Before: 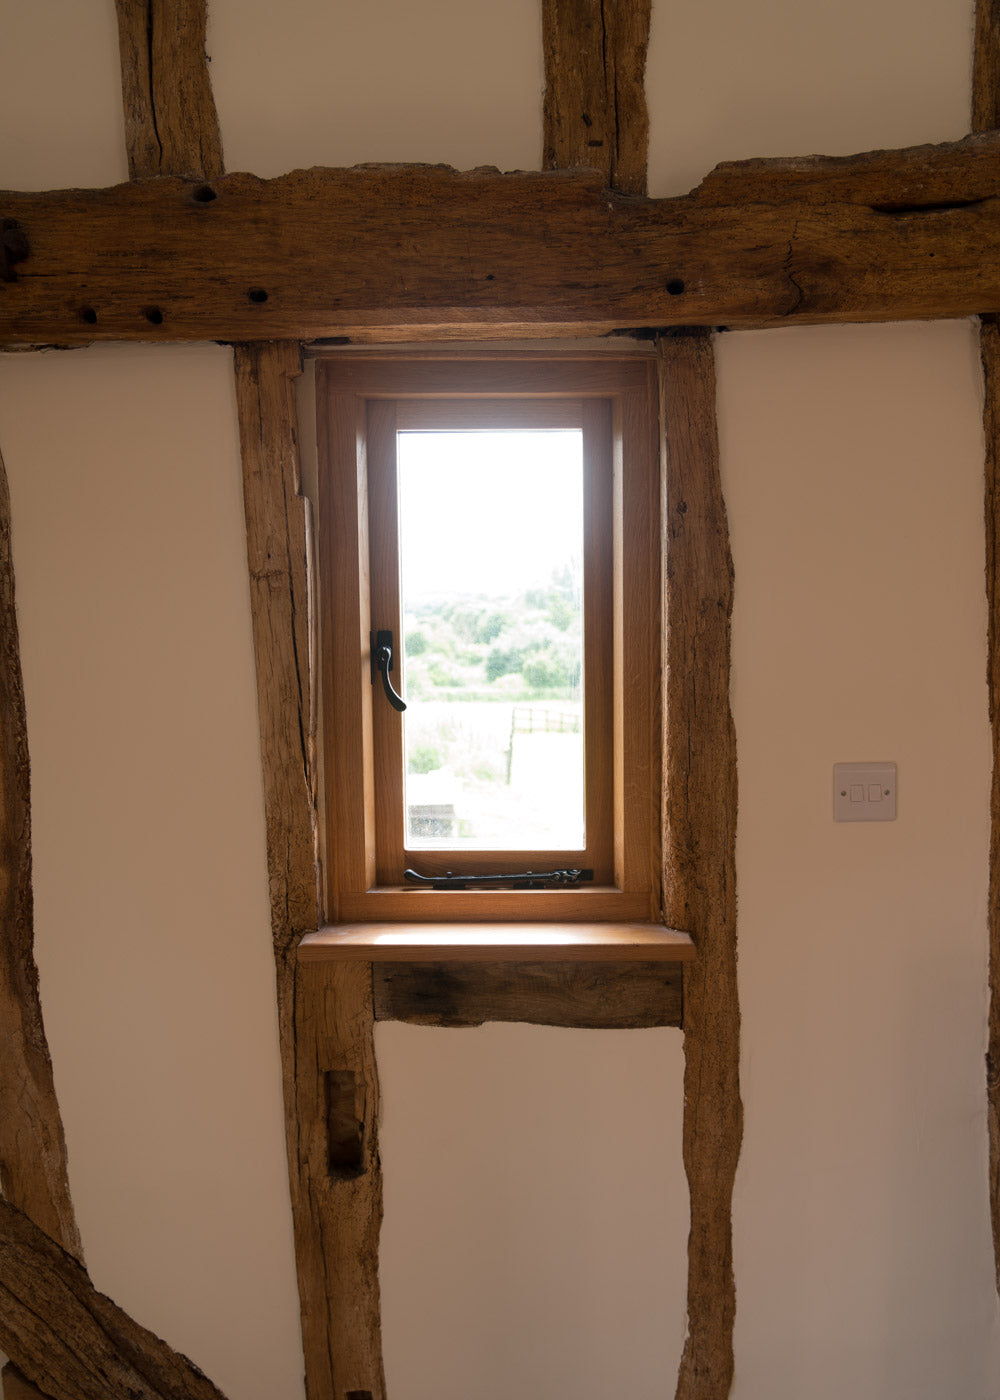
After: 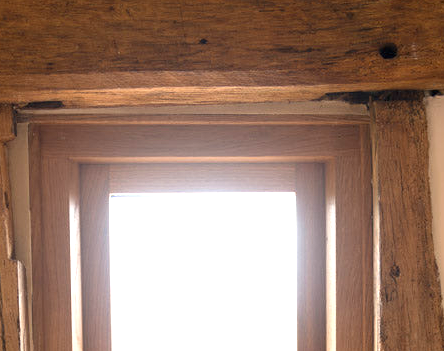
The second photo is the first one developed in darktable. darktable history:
exposure: black level correction 0, exposure 1.199 EV, compensate highlight preservation false
crop: left 28.764%, top 16.866%, right 26.792%, bottom 58.01%
